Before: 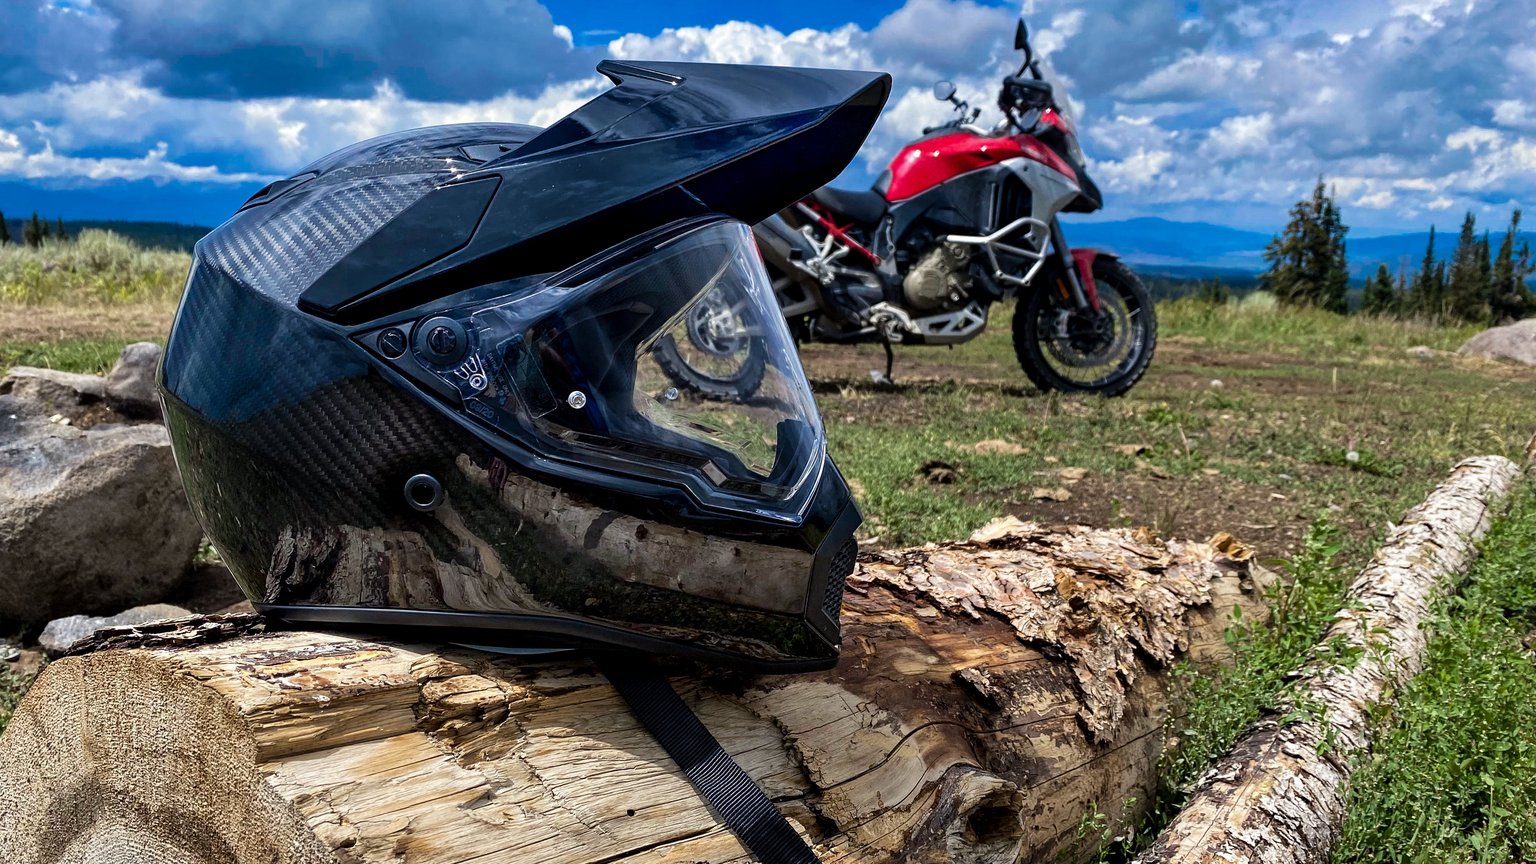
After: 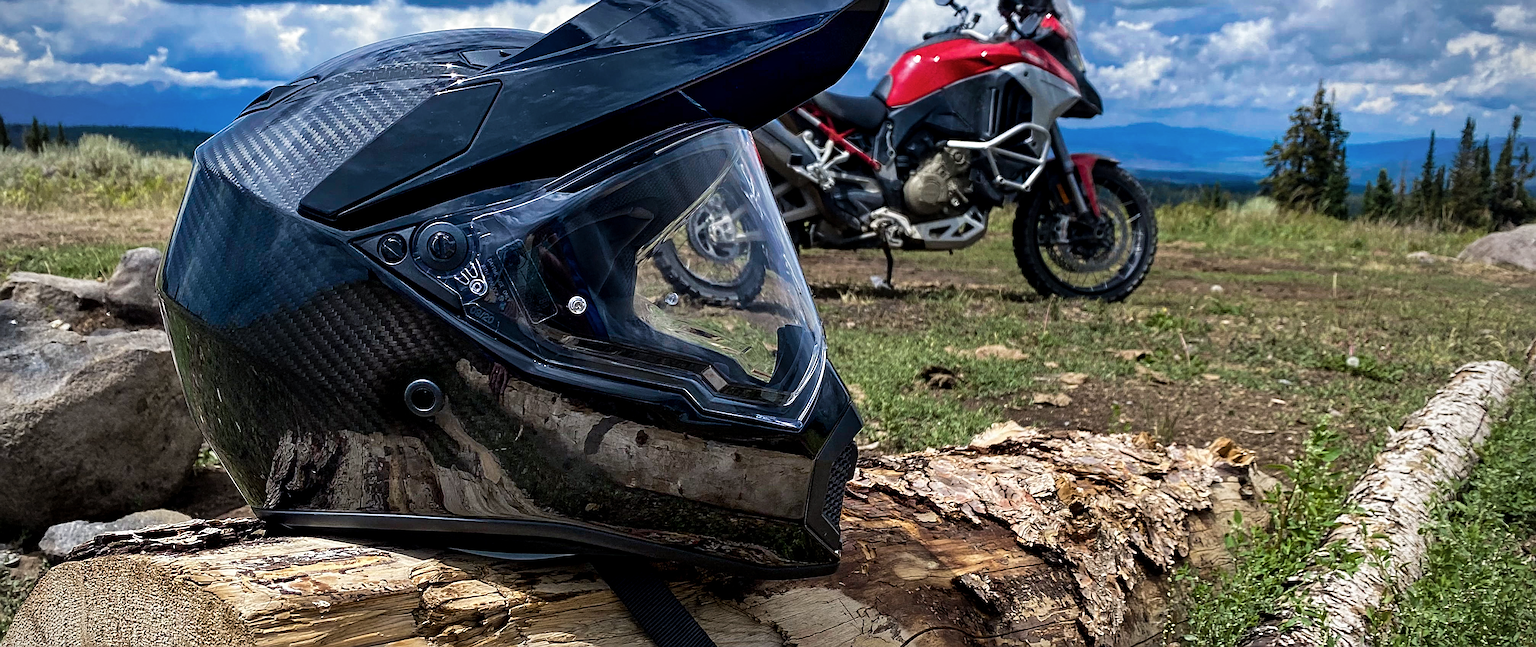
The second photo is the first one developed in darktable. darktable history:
sharpen: on, module defaults
contrast brightness saturation: saturation -0.05
crop: top 11.038%, bottom 13.962%
vignetting: fall-off radius 63.6%
